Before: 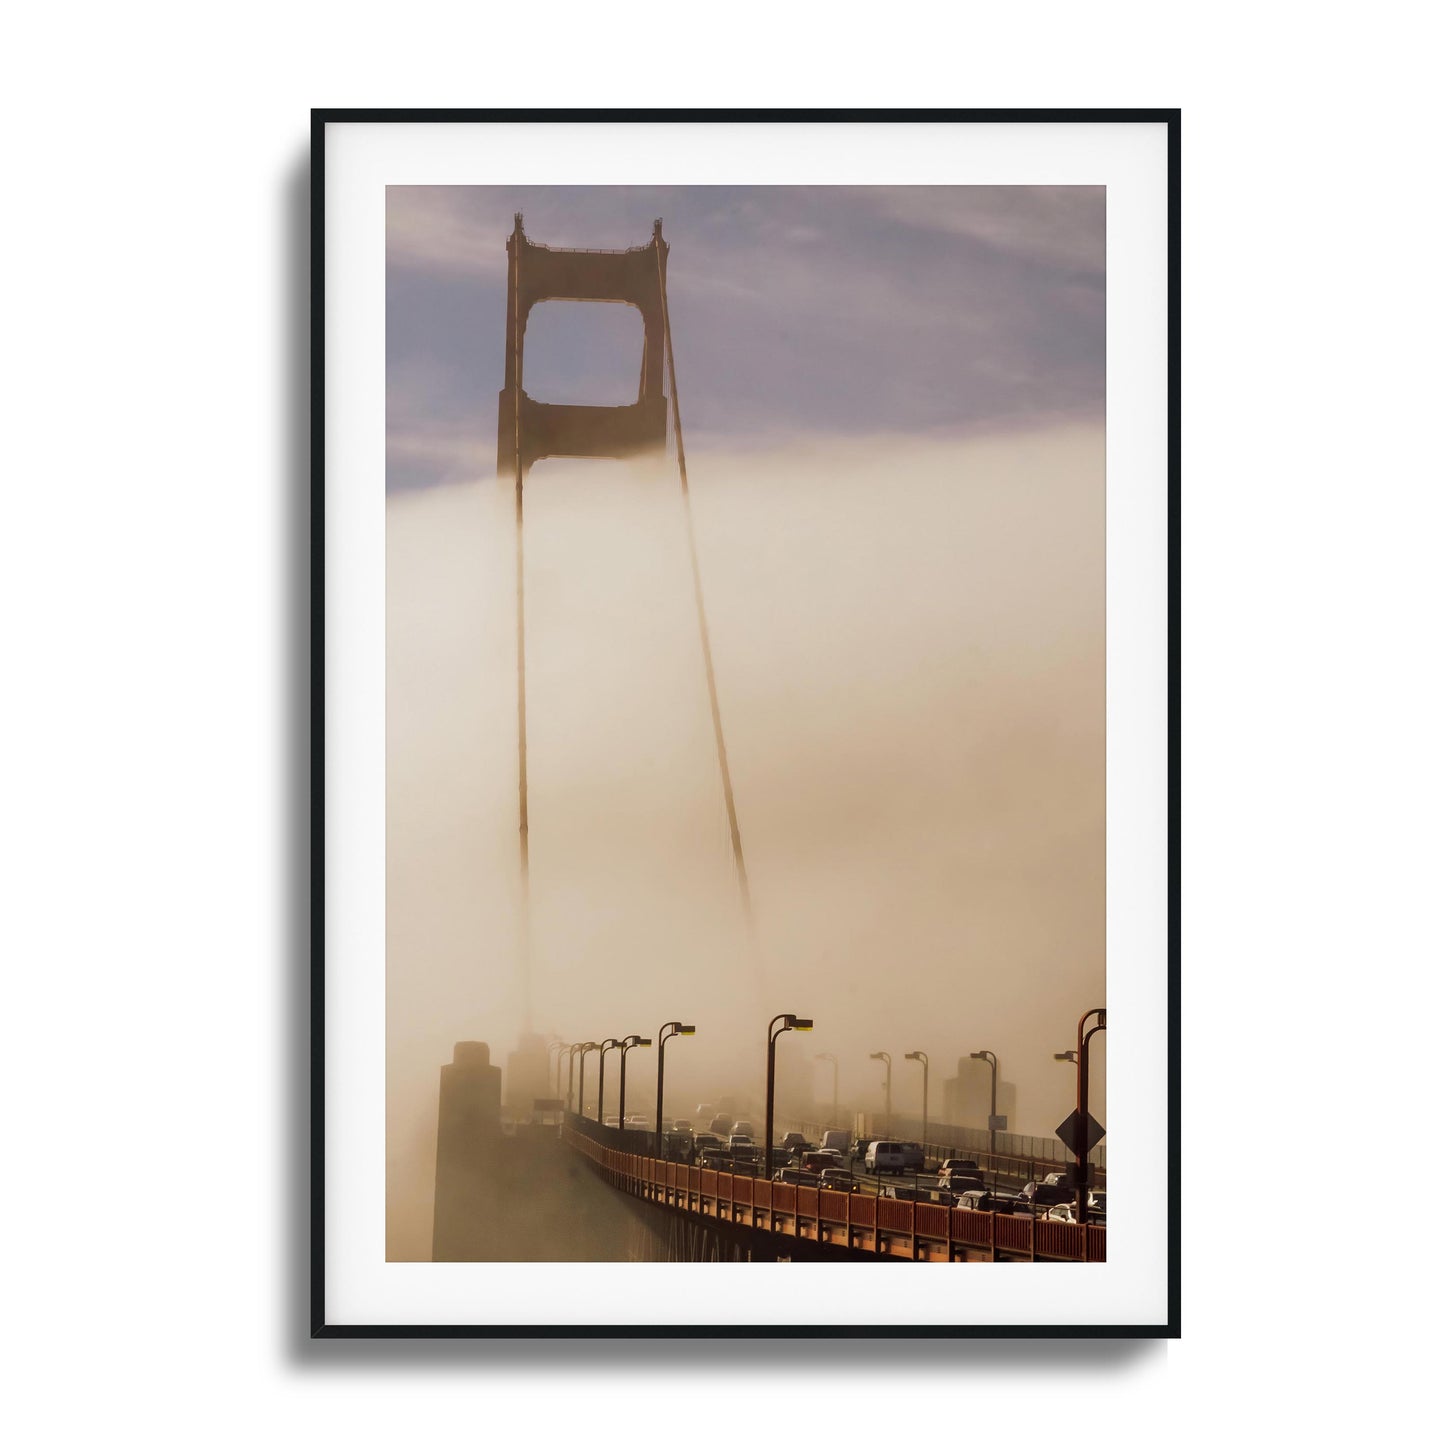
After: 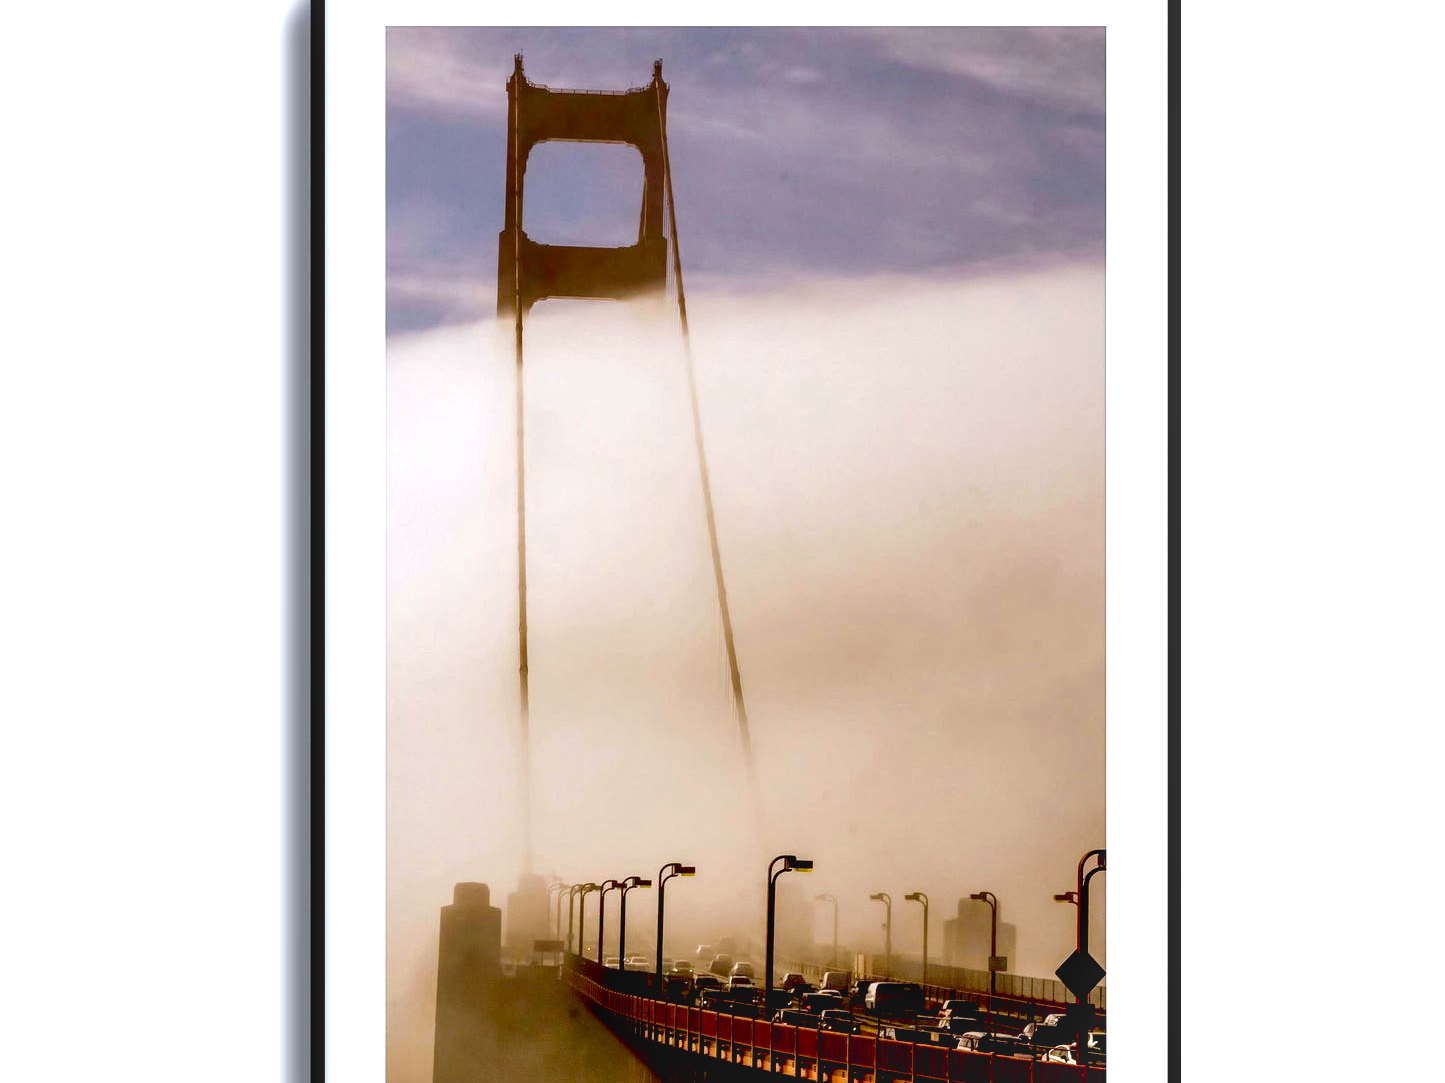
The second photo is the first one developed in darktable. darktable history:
exposure: black level correction 0.04, exposure 0.5 EV, compensate highlight preservation false
white balance: emerald 1
local contrast: on, module defaults
color calibration: illuminant as shot in camera, x 0.358, y 0.373, temperature 4628.91 K
contrast brightness saturation: contrast 0.07, brightness -0.14, saturation 0.11
crop: top 11.038%, bottom 13.962%
